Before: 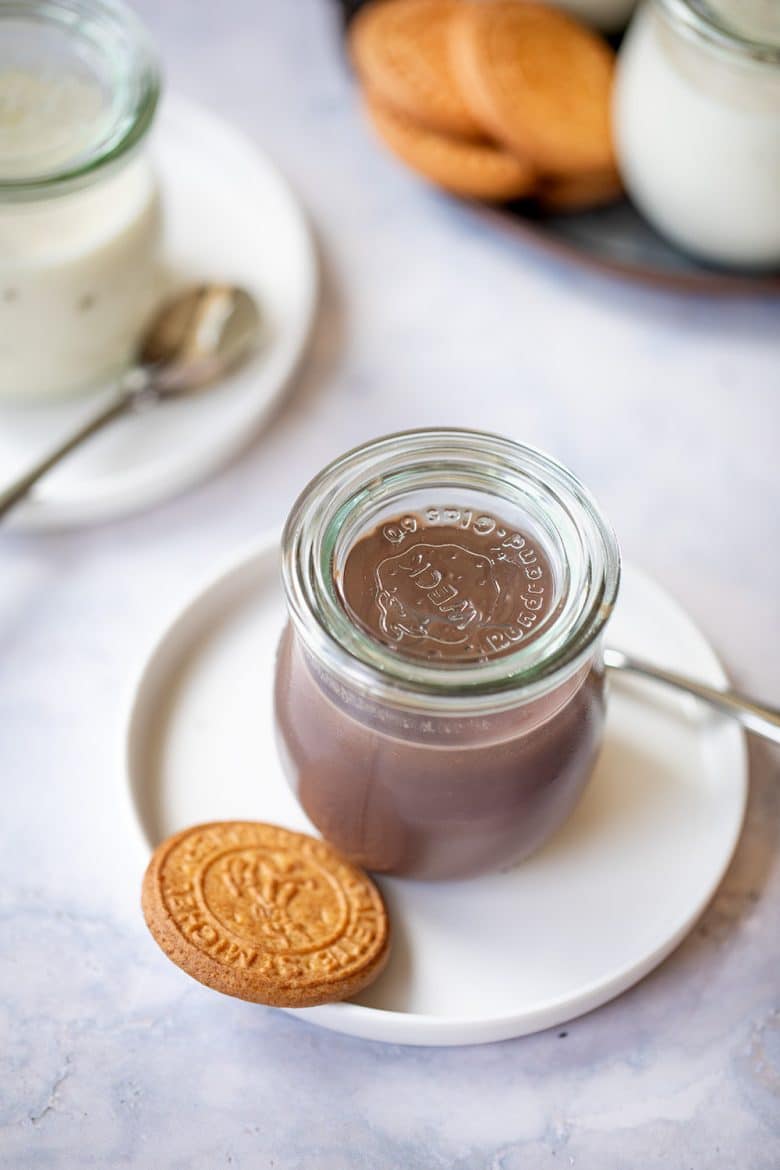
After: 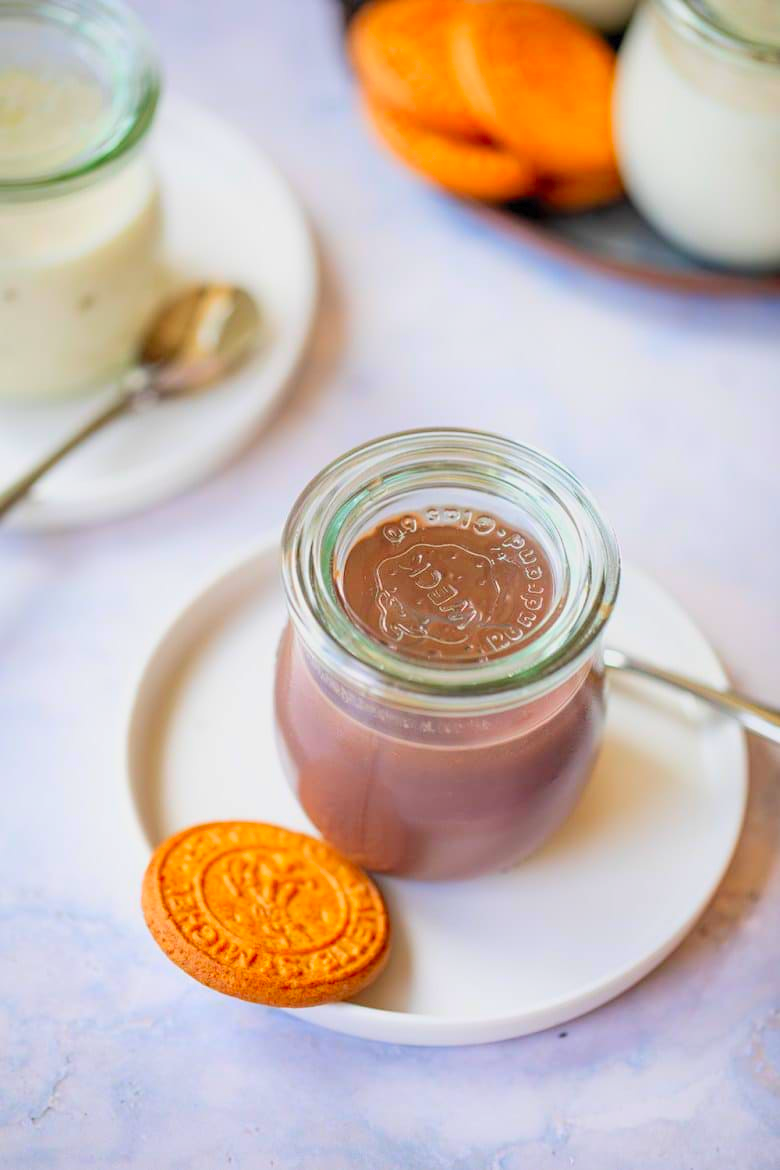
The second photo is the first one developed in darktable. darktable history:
color correction: saturation 1.34
contrast brightness saturation: contrast 0.07, brightness 0.18, saturation 0.4
exposure: exposure -0.293 EV, compensate highlight preservation false
